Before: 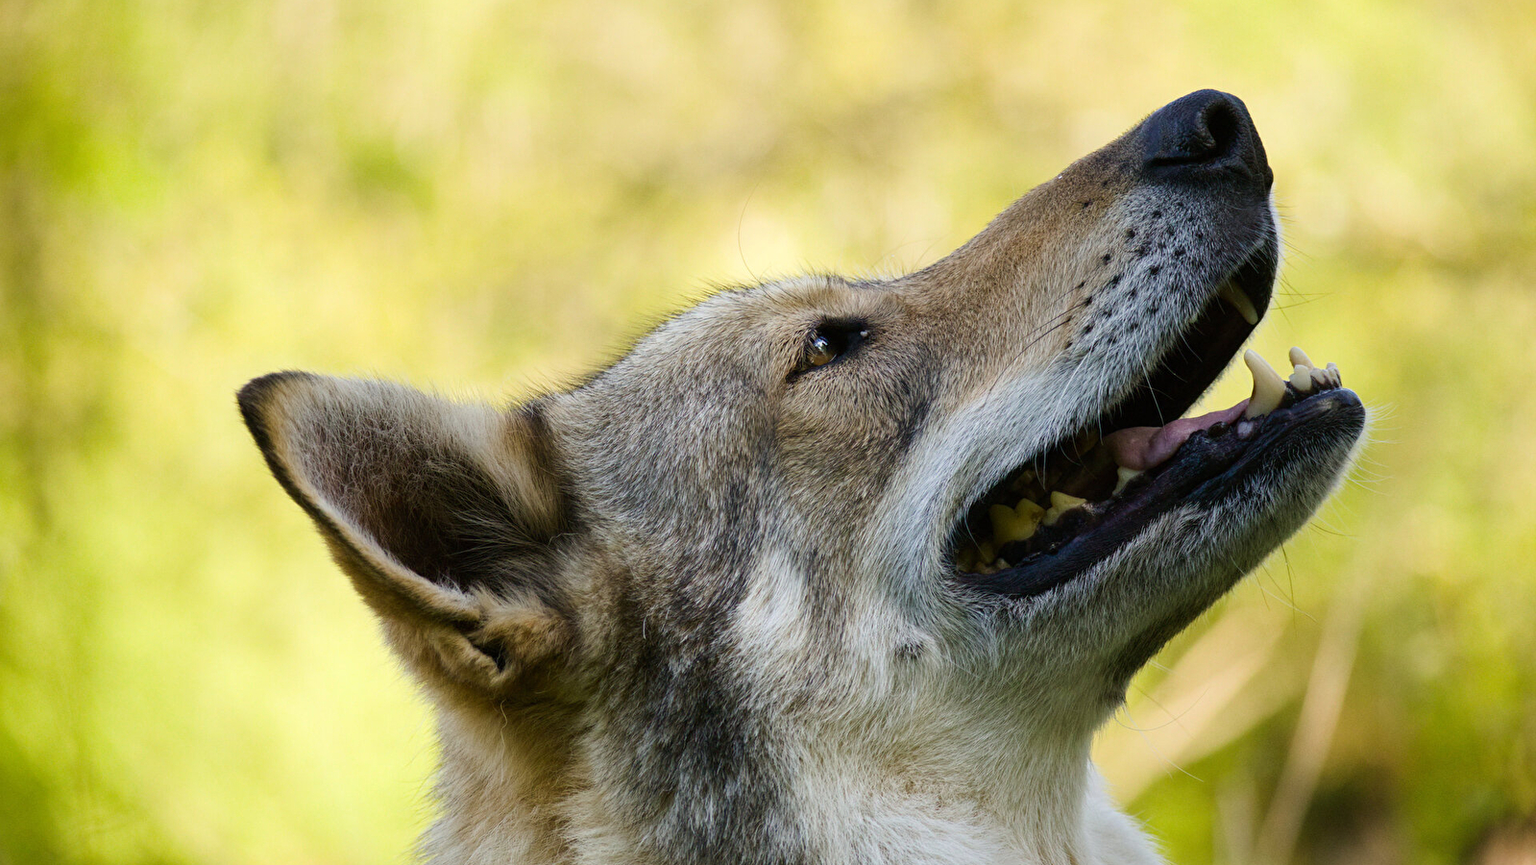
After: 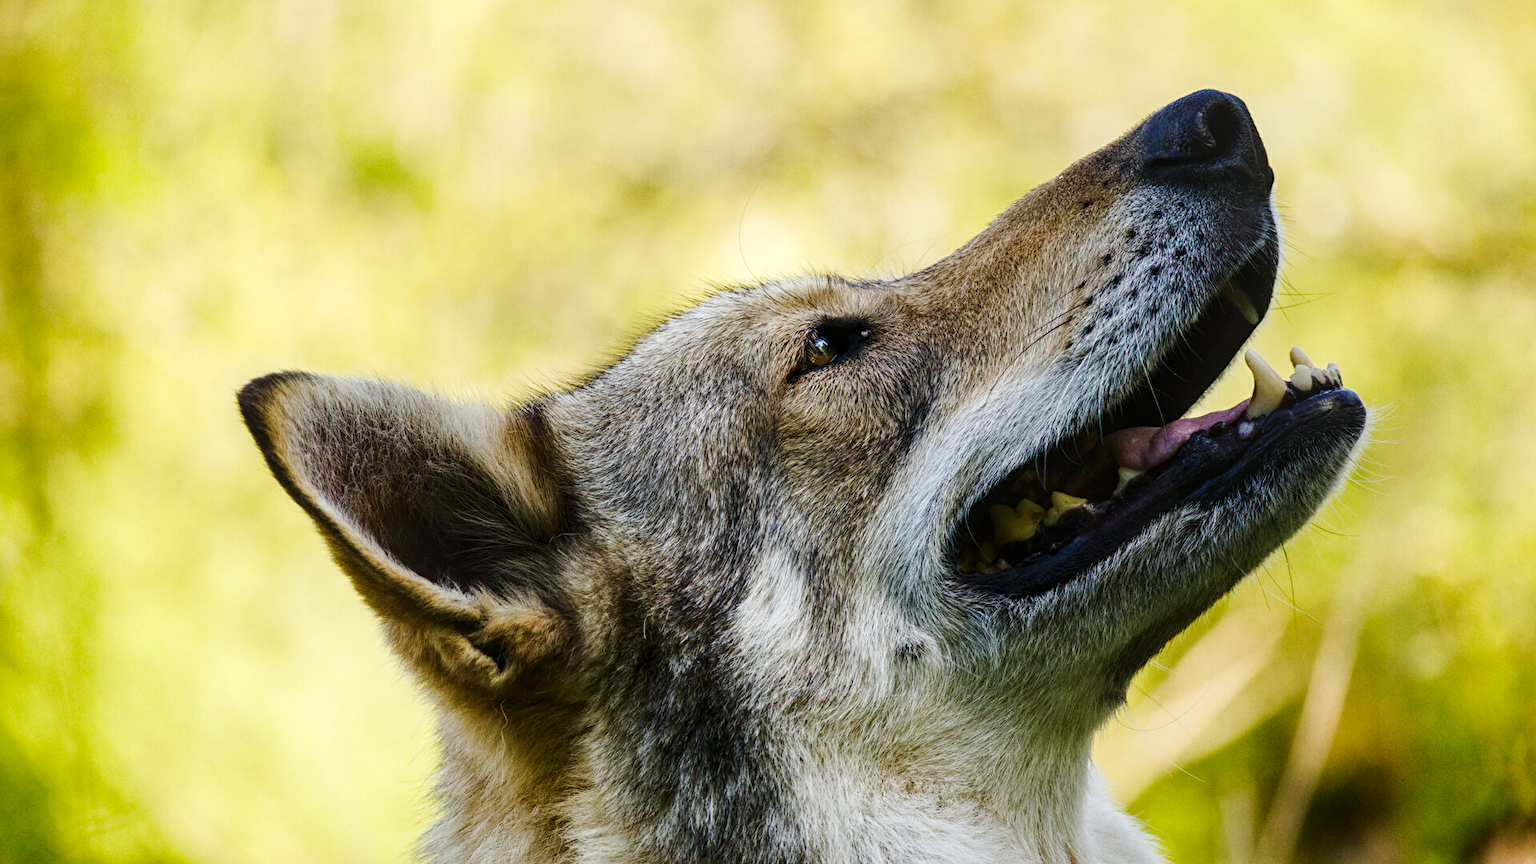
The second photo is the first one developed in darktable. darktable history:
tone curve: curves: ch0 [(0, 0) (0.003, 0.005) (0.011, 0.013) (0.025, 0.027) (0.044, 0.044) (0.069, 0.06) (0.1, 0.081) (0.136, 0.114) (0.177, 0.16) (0.224, 0.211) (0.277, 0.277) (0.335, 0.354) (0.399, 0.435) (0.468, 0.538) (0.543, 0.626) (0.623, 0.708) (0.709, 0.789) (0.801, 0.867) (0.898, 0.935) (1, 1)], preserve colors none
local contrast: on, module defaults
contrast brightness saturation: brightness -0.09
